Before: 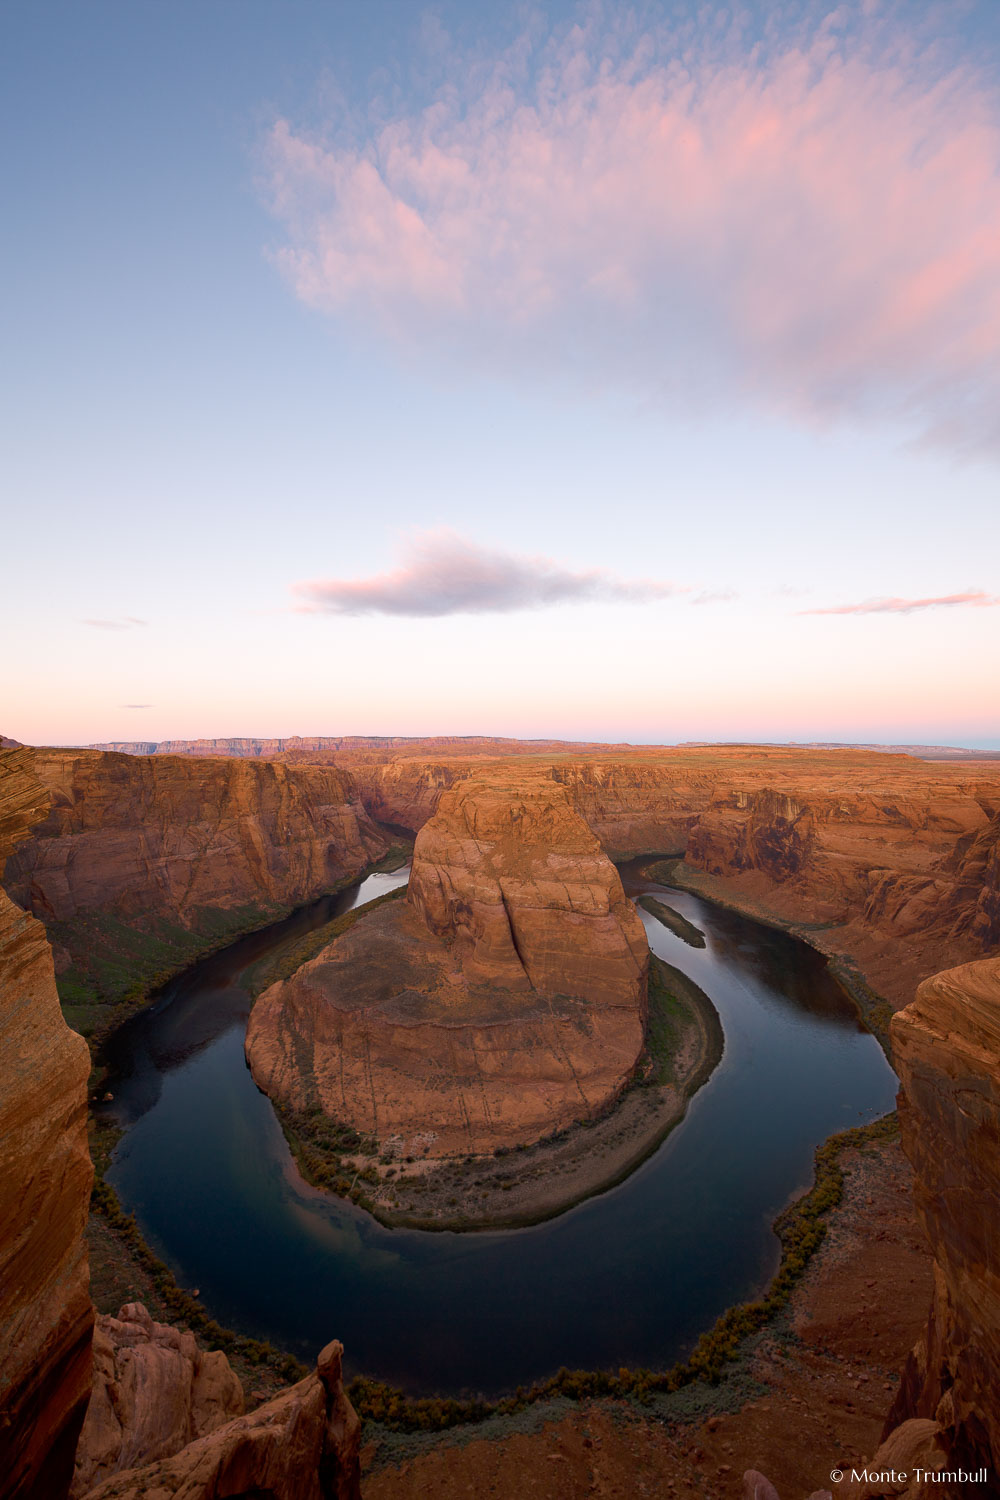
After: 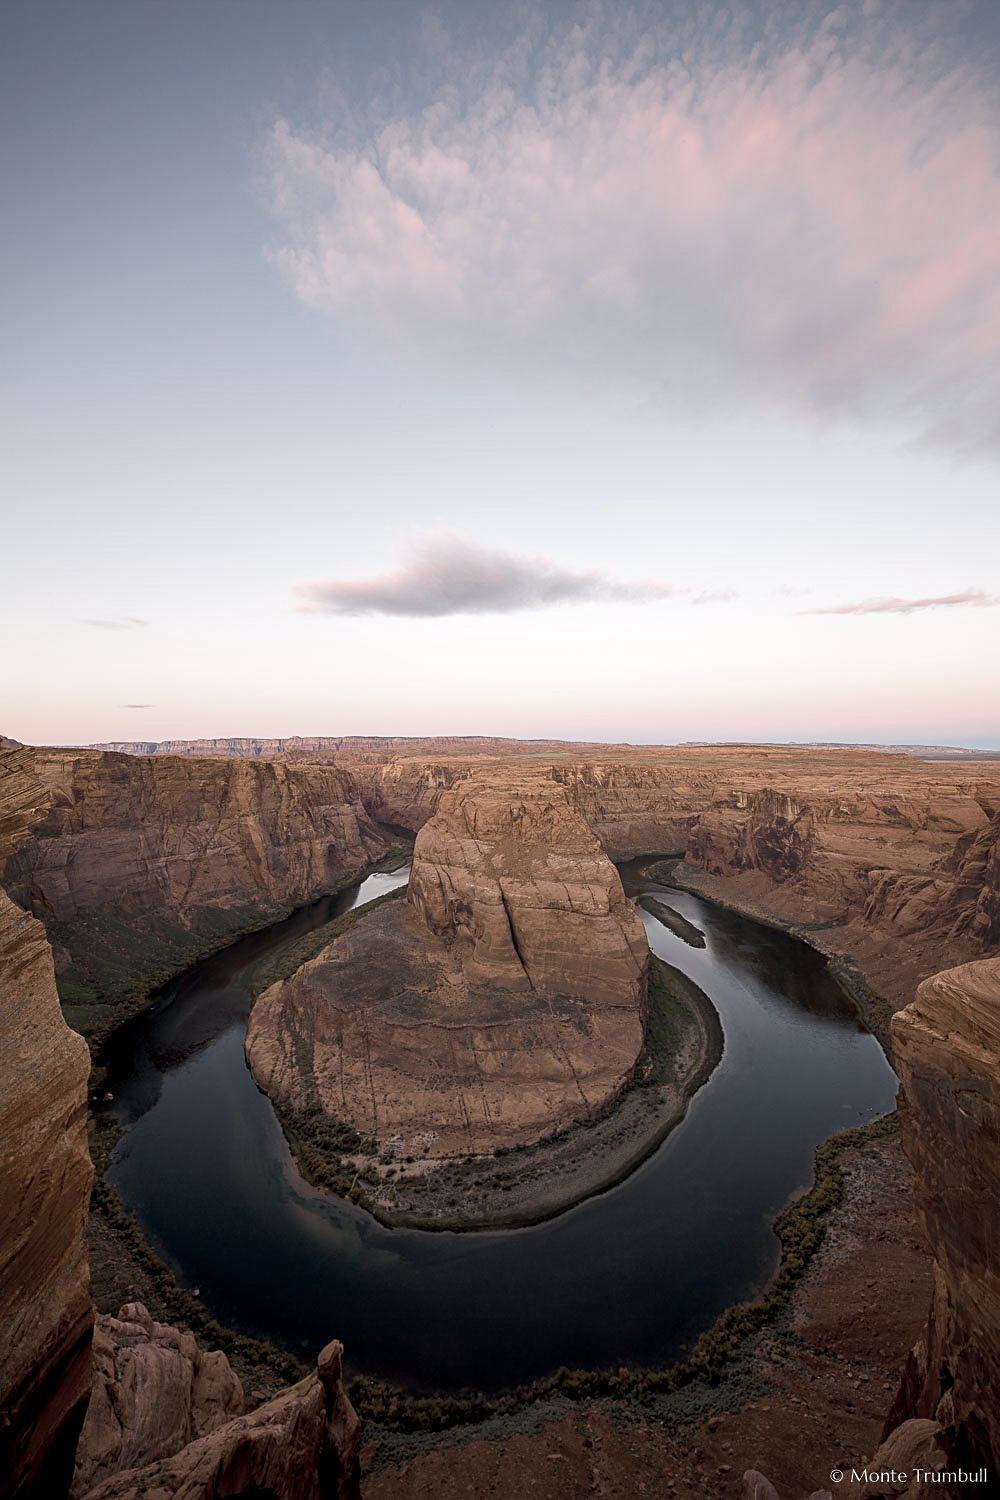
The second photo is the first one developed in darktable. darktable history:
local contrast: on, module defaults
sharpen: on, module defaults
color zones: curves: ch1 [(0, 0.292) (0.001, 0.292) (0.2, 0.264) (0.4, 0.248) (0.6, 0.248) (0.8, 0.264) (0.999, 0.292) (1, 0.292)]
vignetting: fall-off radius 63.84%, saturation -0.034, unbound false
